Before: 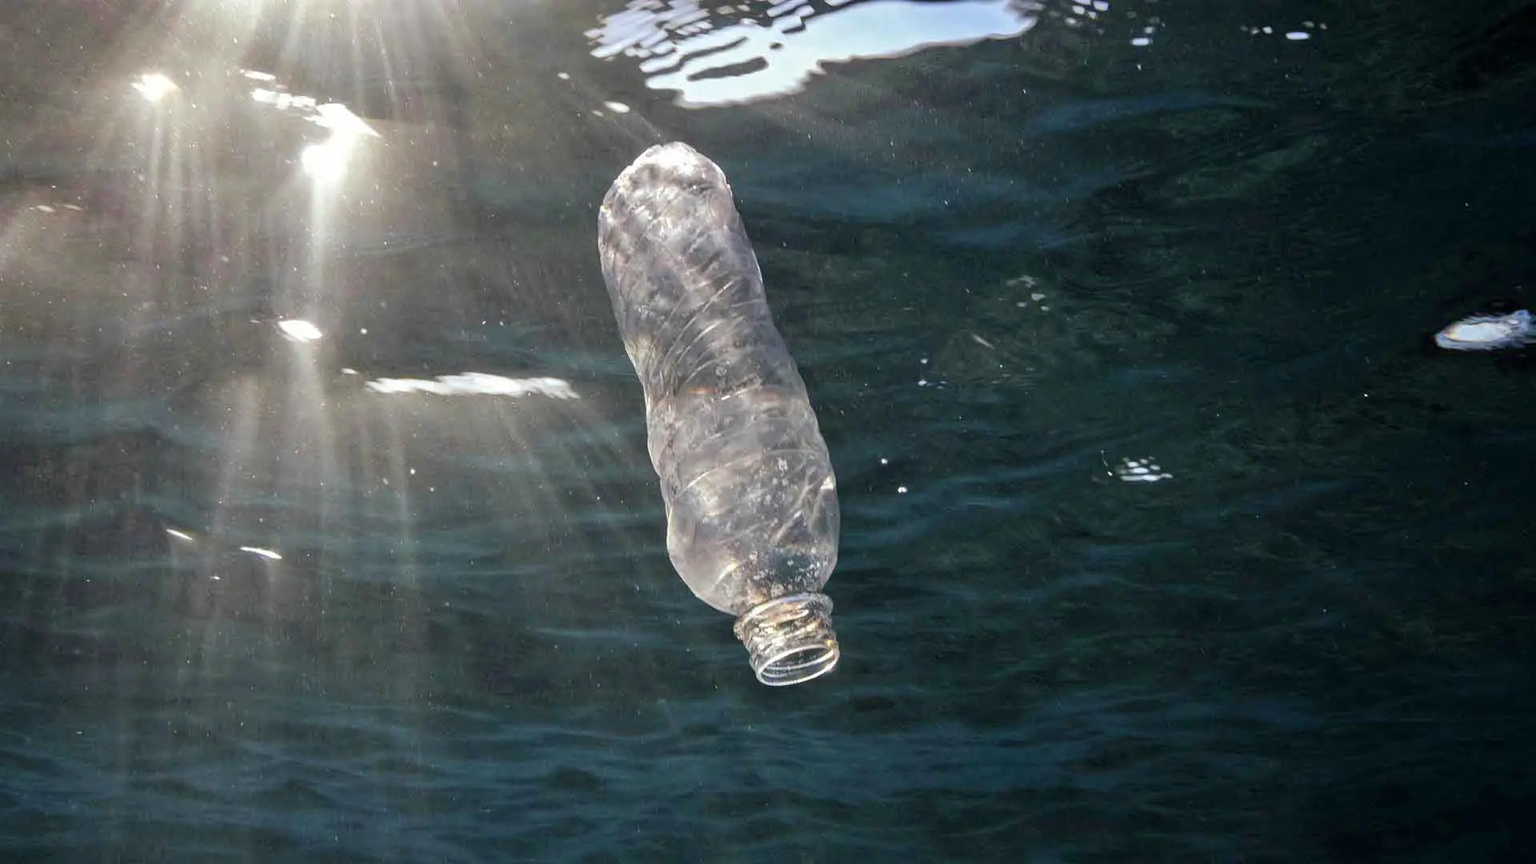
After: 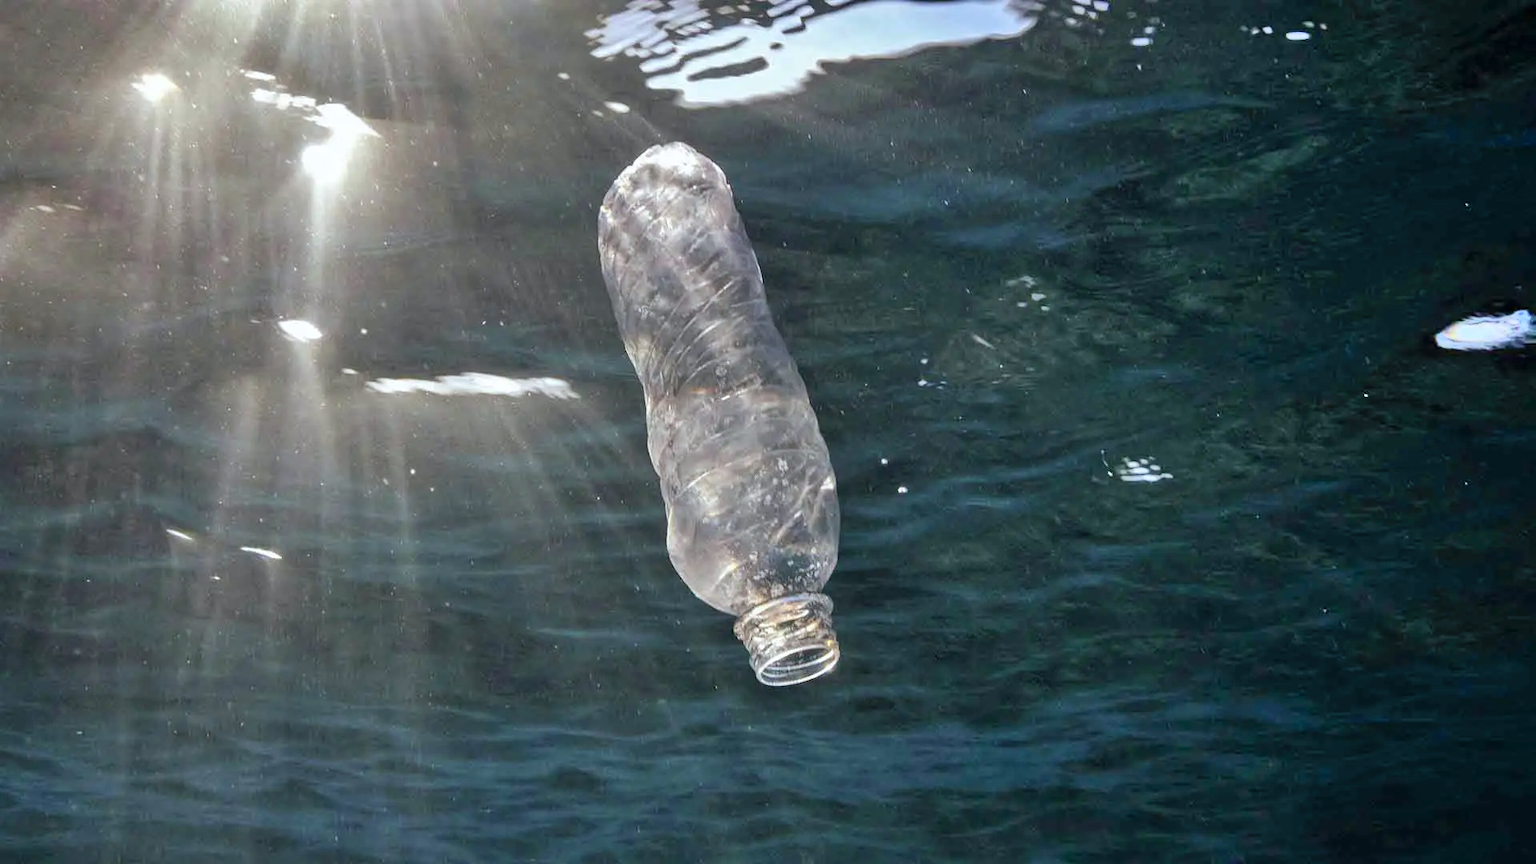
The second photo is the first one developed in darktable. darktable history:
shadows and highlights: low approximation 0.01, soften with gaussian
white balance: red 0.982, blue 1.018
